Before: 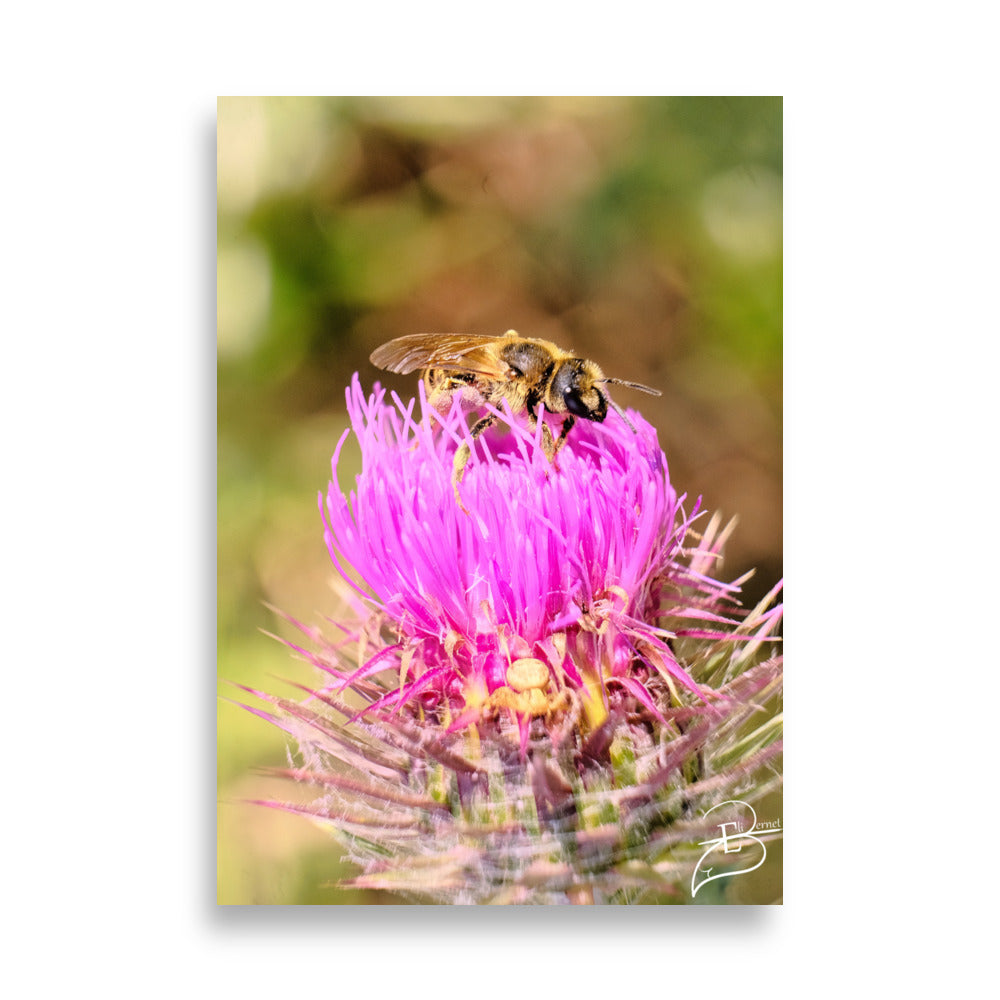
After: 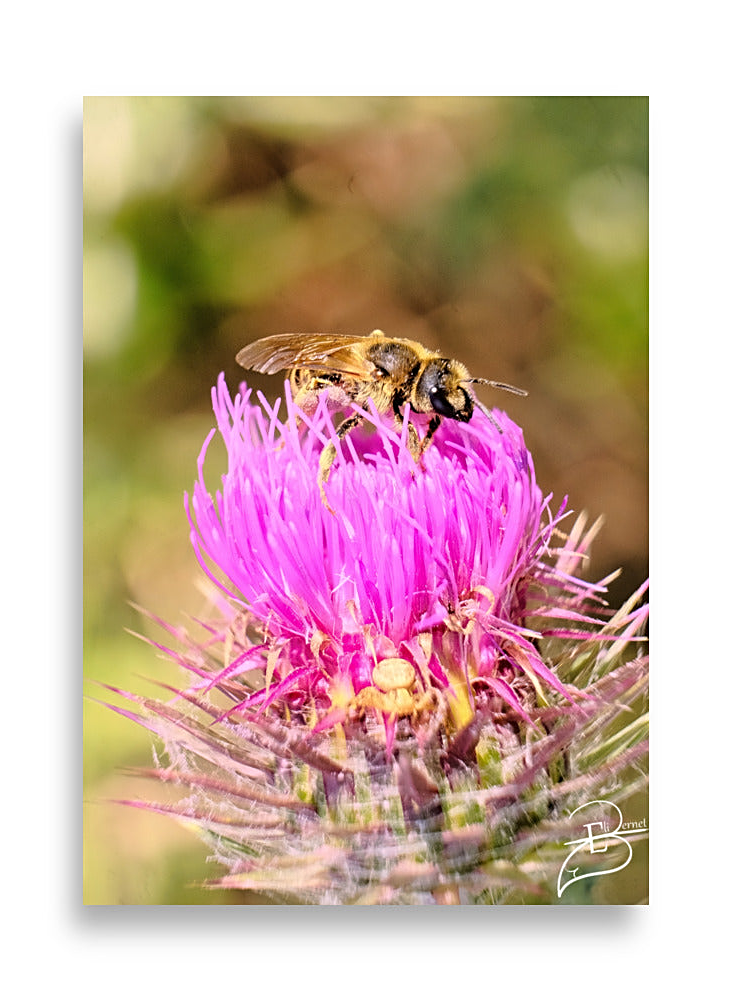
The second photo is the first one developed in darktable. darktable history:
crop: left 13.47%, top 0%, right 13.352%
sharpen: on, module defaults
